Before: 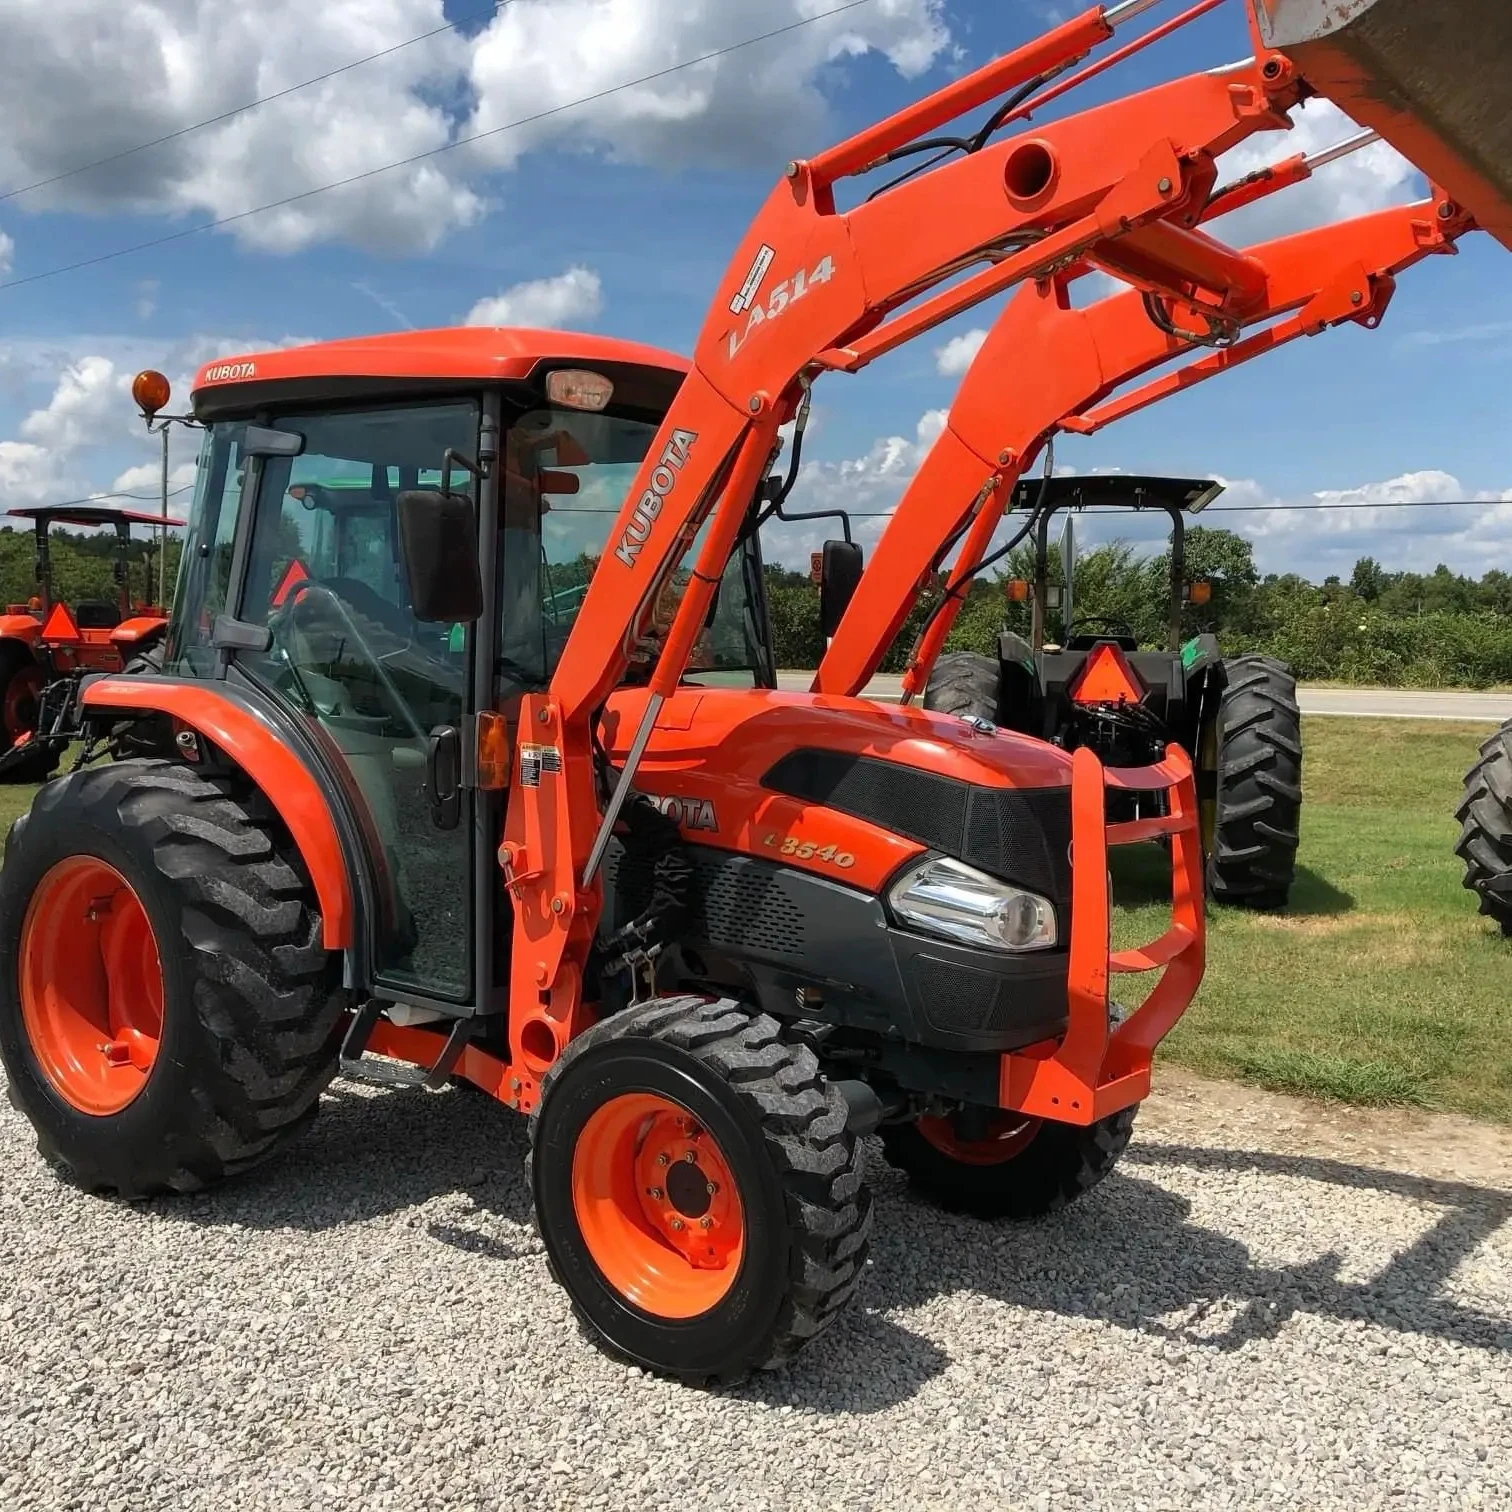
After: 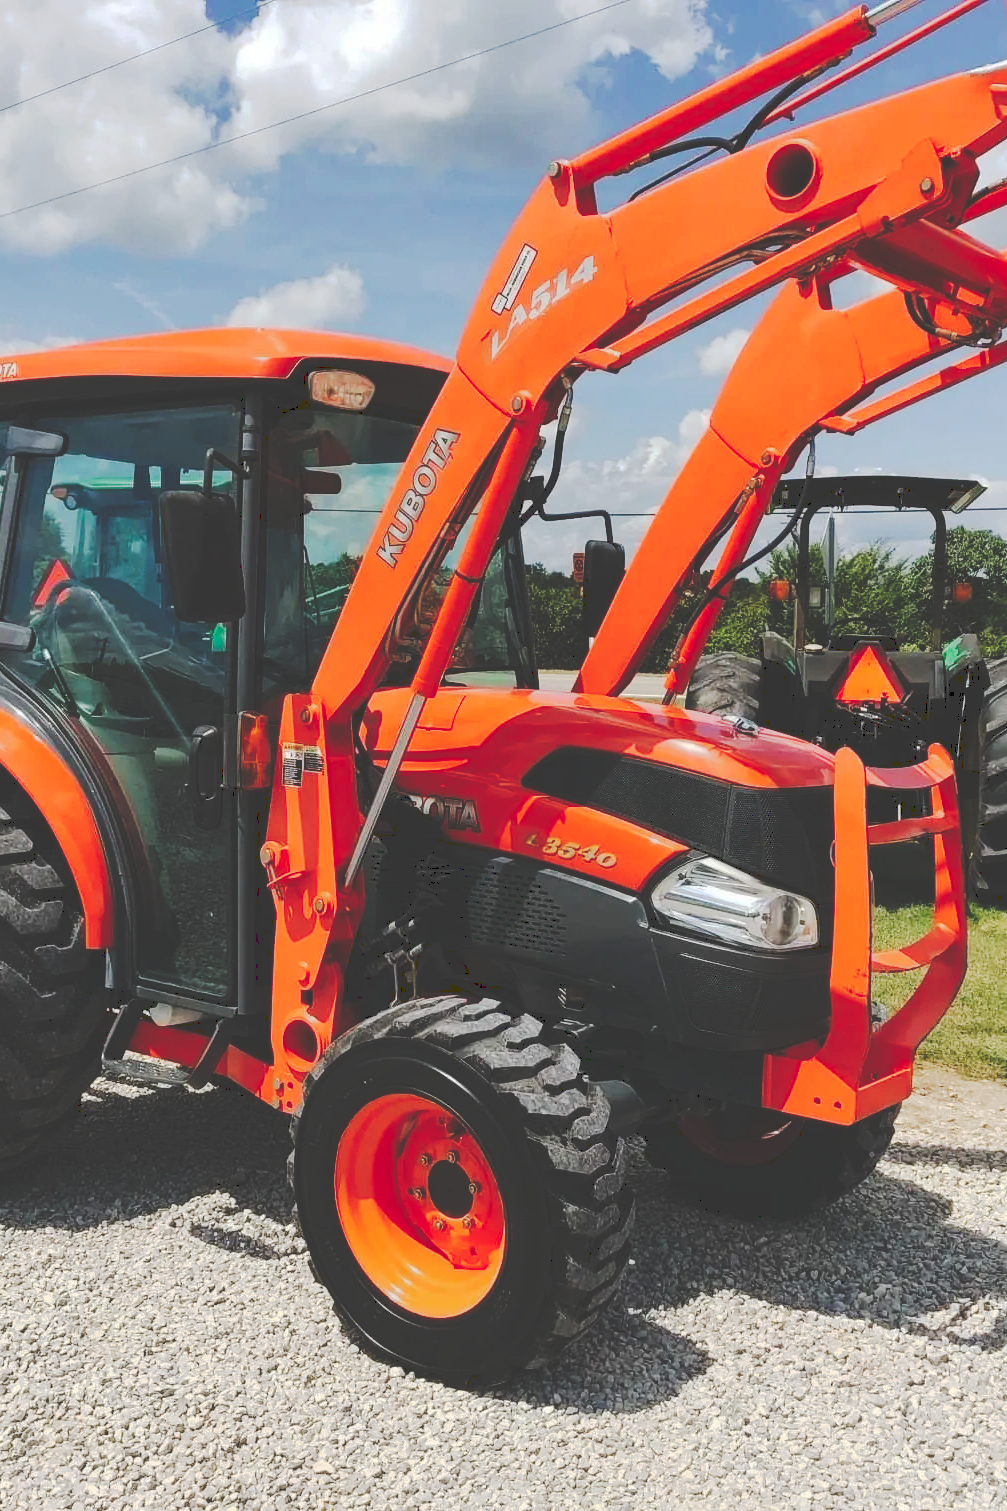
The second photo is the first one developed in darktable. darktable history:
tone curve: curves: ch0 [(0, 0) (0.003, 0.219) (0.011, 0.219) (0.025, 0.223) (0.044, 0.226) (0.069, 0.232) (0.1, 0.24) (0.136, 0.245) (0.177, 0.257) (0.224, 0.281) (0.277, 0.324) (0.335, 0.392) (0.399, 0.484) (0.468, 0.585) (0.543, 0.672) (0.623, 0.741) (0.709, 0.788) (0.801, 0.835) (0.898, 0.878) (1, 1)], preserve colors none
crop and rotate: left 15.754%, right 17.579%
